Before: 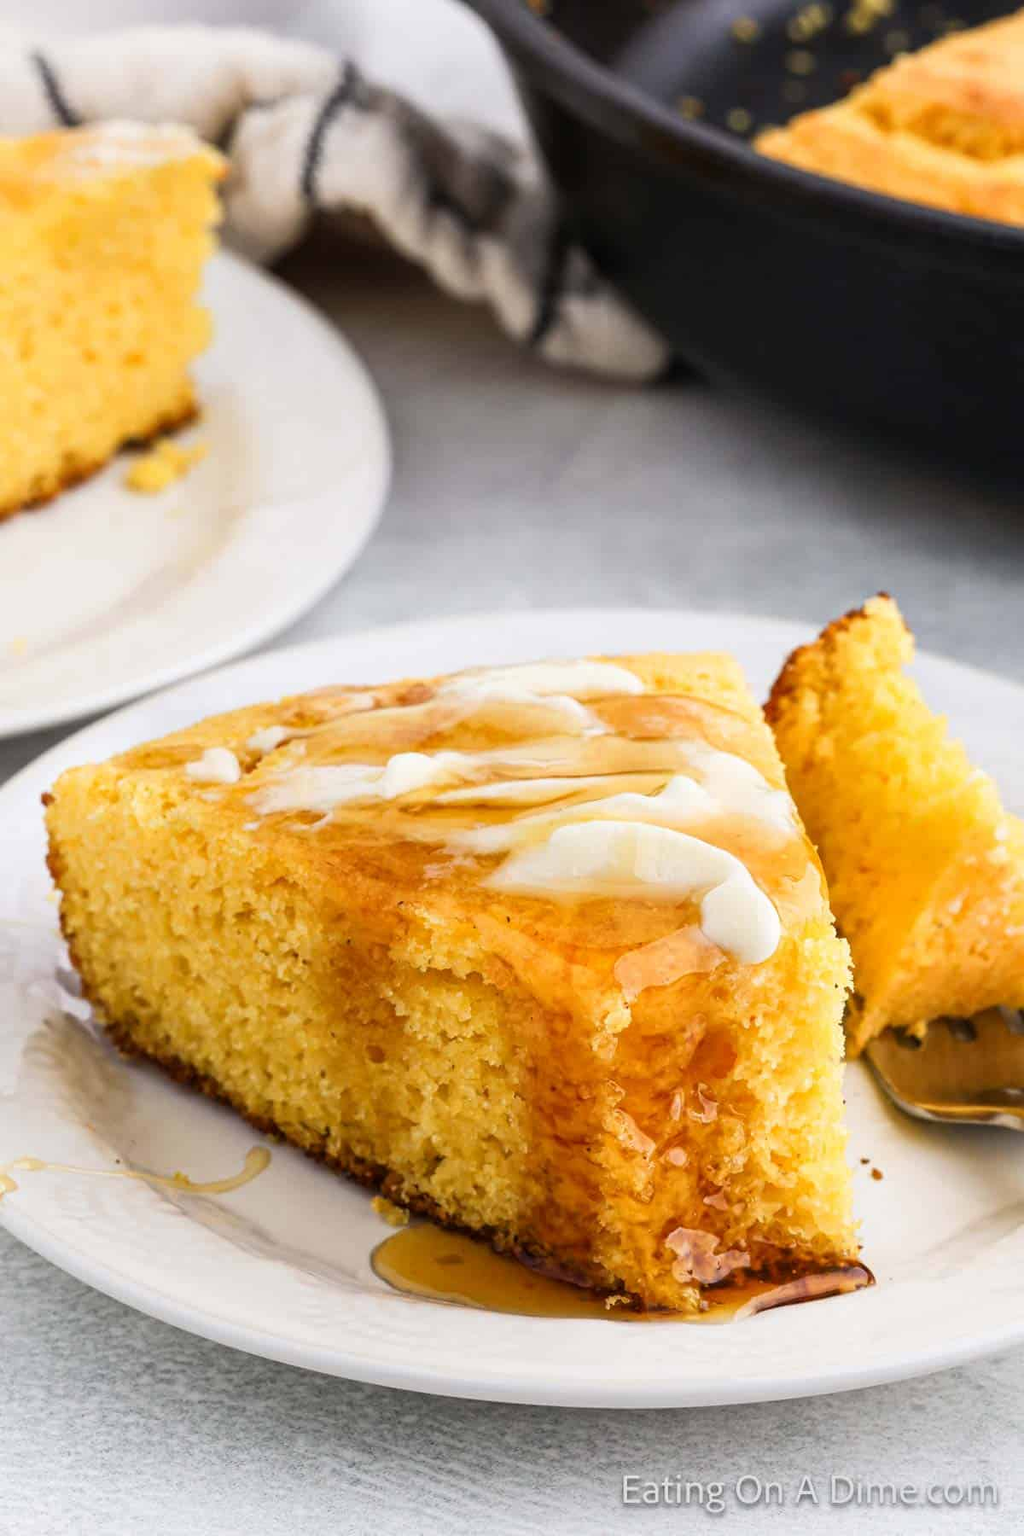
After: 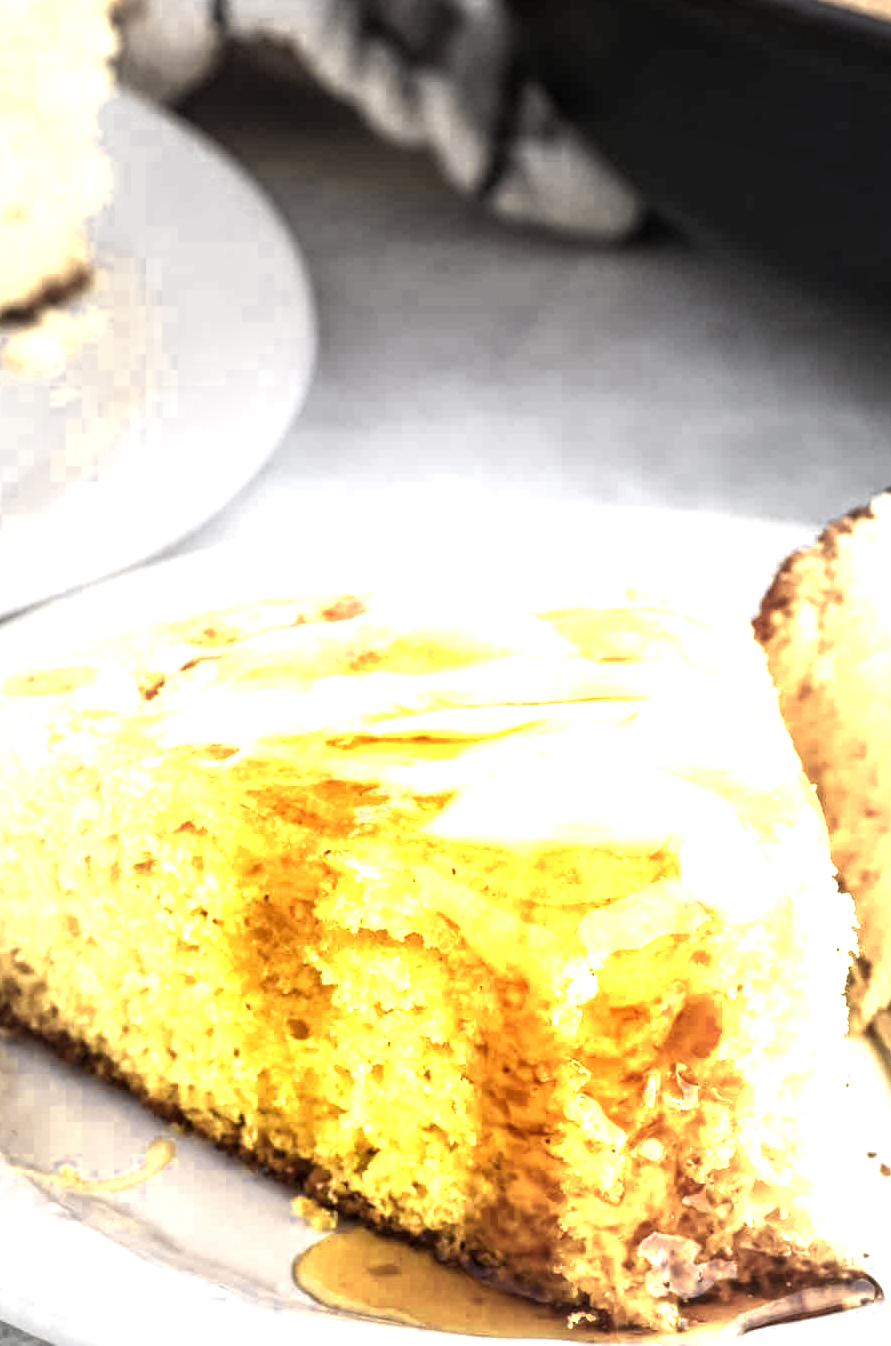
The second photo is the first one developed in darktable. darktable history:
local contrast: on, module defaults
color zones: curves: ch0 [(0.004, 0.306) (0.107, 0.448) (0.252, 0.656) (0.41, 0.398) (0.595, 0.515) (0.768, 0.628)]; ch1 [(0.07, 0.323) (0.151, 0.452) (0.252, 0.608) (0.346, 0.221) (0.463, 0.189) (0.61, 0.368) (0.735, 0.395) (0.921, 0.412)]; ch2 [(0, 0.476) (0.132, 0.512) (0.243, 0.512) (0.397, 0.48) (0.522, 0.376) (0.634, 0.536) (0.761, 0.46)]
crop and rotate: left 11.889%, top 11.476%, right 13.85%, bottom 13.703%
tone equalizer: -8 EV -1.07 EV, -7 EV -1.05 EV, -6 EV -0.861 EV, -5 EV -0.587 EV, -3 EV 0.557 EV, -2 EV 0.852 EV, -1 EV 1 EV, +0 EV 1.07 EV, smoothing diameter 24.85%, edges refinement/feathering 6.58, preserve details guided filter
vignetting: fall-off start 33.41%, fall-off radius 64.77%, center (-0.027, 0.401), width/height ratio 0.964
